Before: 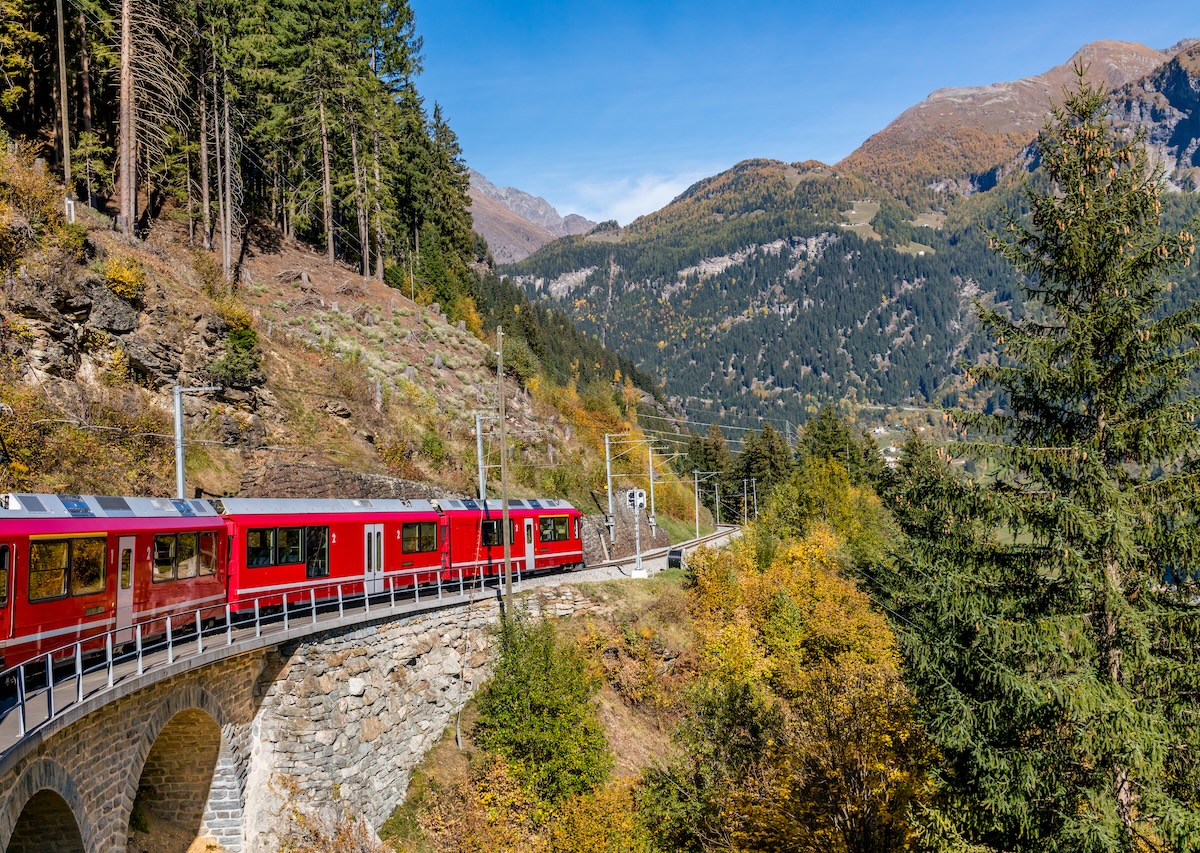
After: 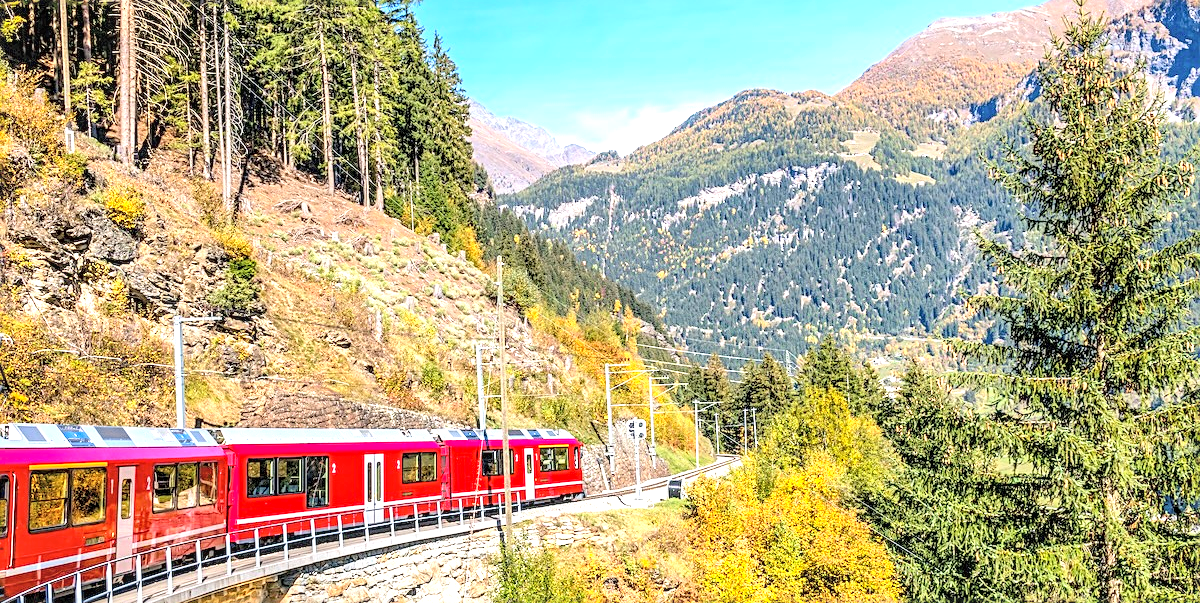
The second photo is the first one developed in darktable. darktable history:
exposure: exposure 1.137 EV, compensate highlight preservation false
crop and rotate: top 8.293%, bottom 20.996%
contrast brightness saturation: contrast 0.1, brightness 0.3, saturation 0.14
sharpen: on, module defaults
local contrast: detail 130%
